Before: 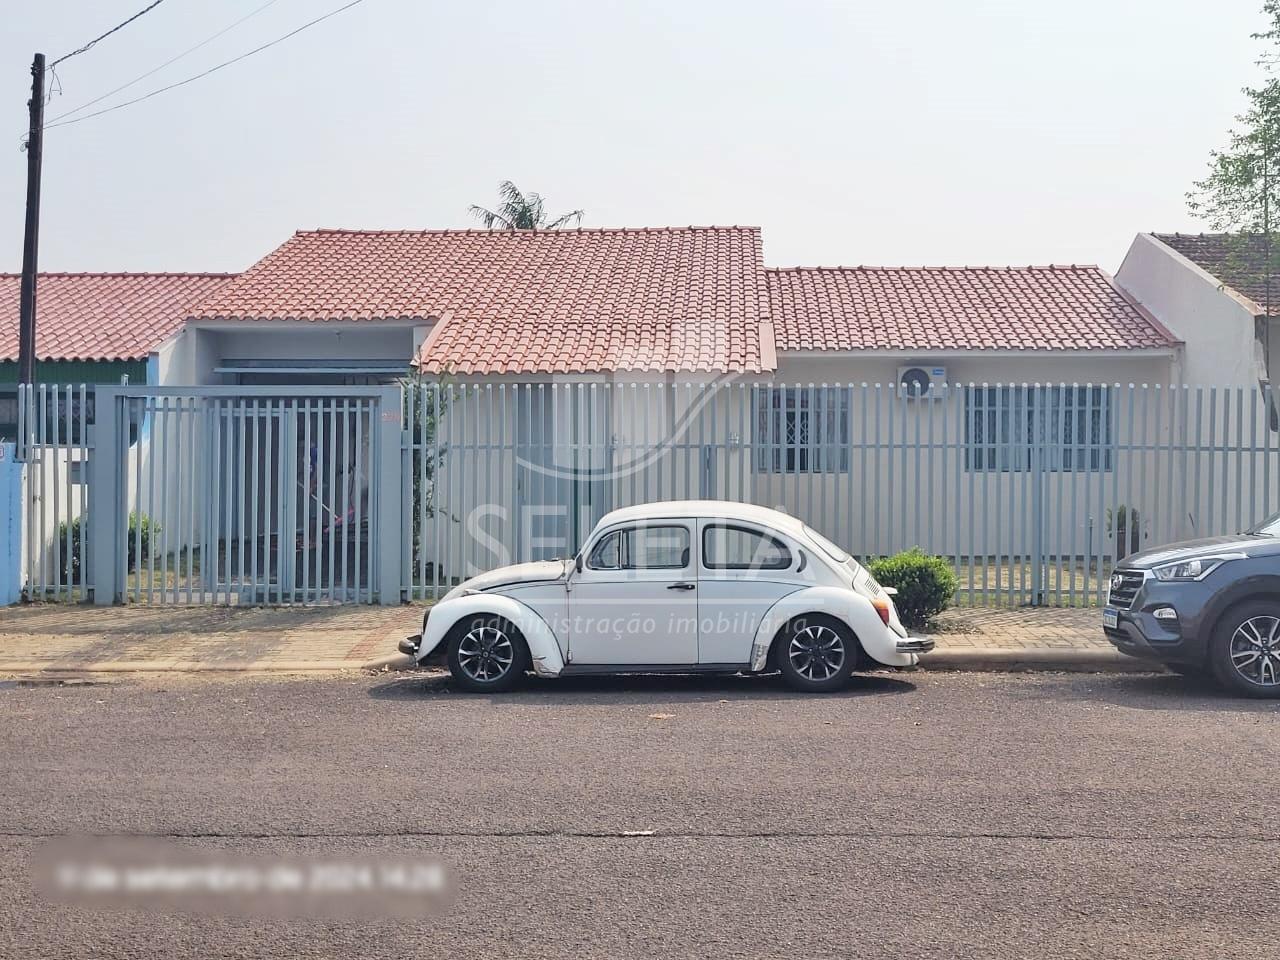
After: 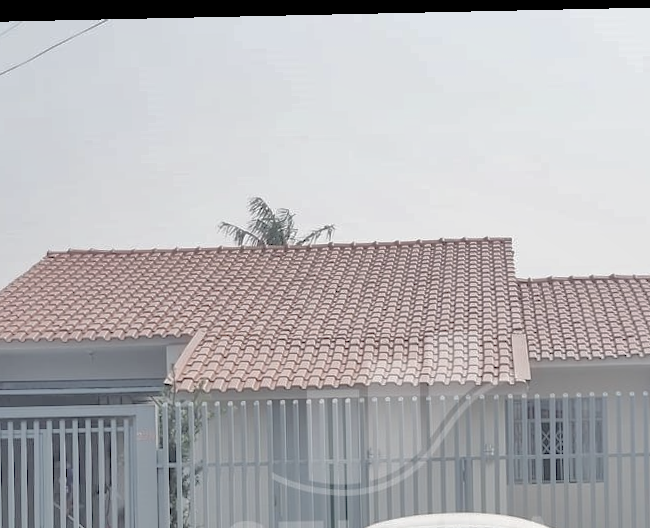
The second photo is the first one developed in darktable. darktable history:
rotate and perspective: rotation -1.24°, automatic cropping off
contrast brightness saturation: brightness 0.18, saturation -0.5
shadows and highlights: shadows 40, highlights -60
crop: left 19.556%, right 30.401%, bottom 46.458%
